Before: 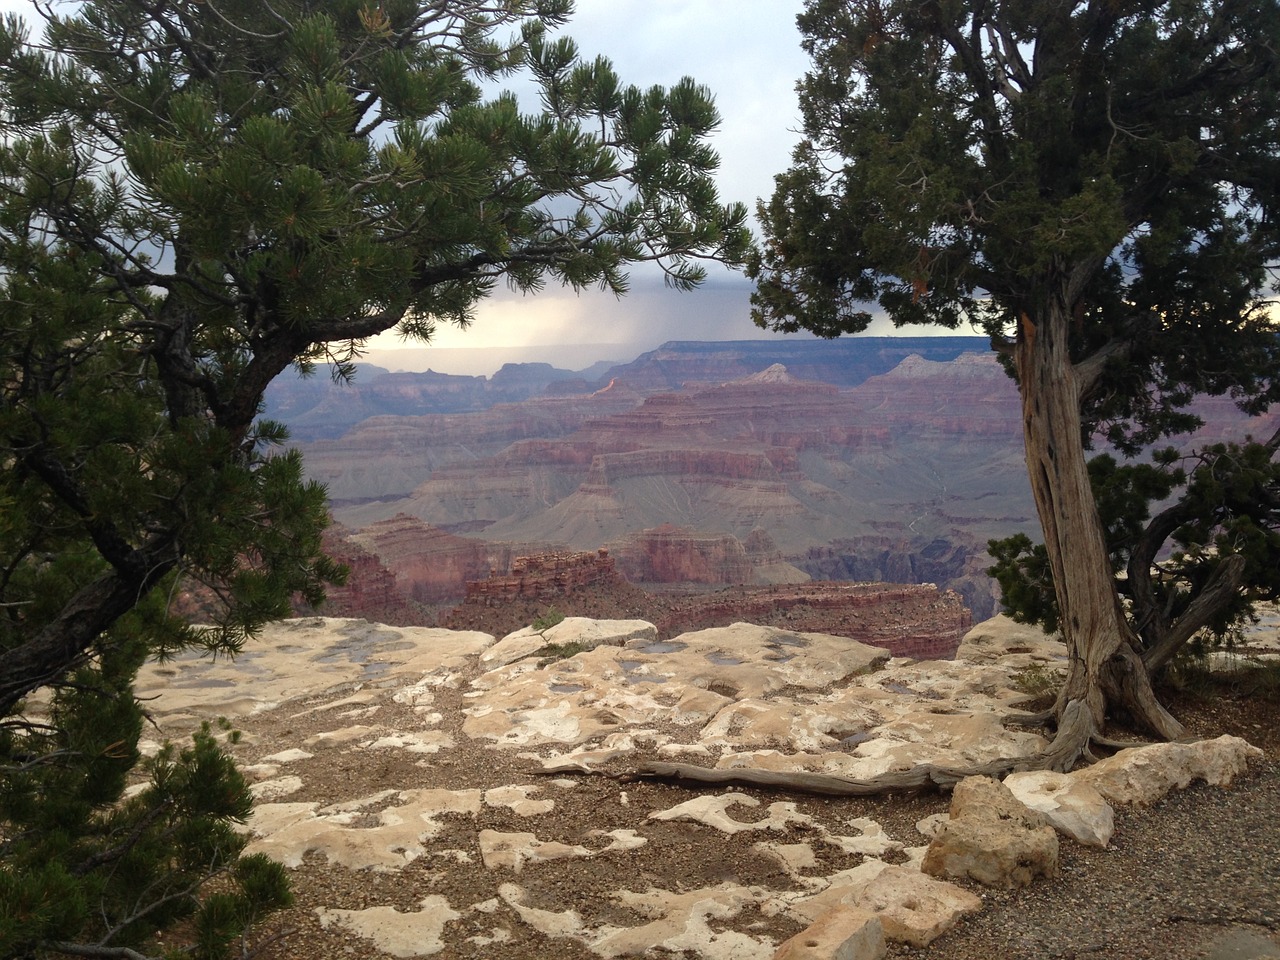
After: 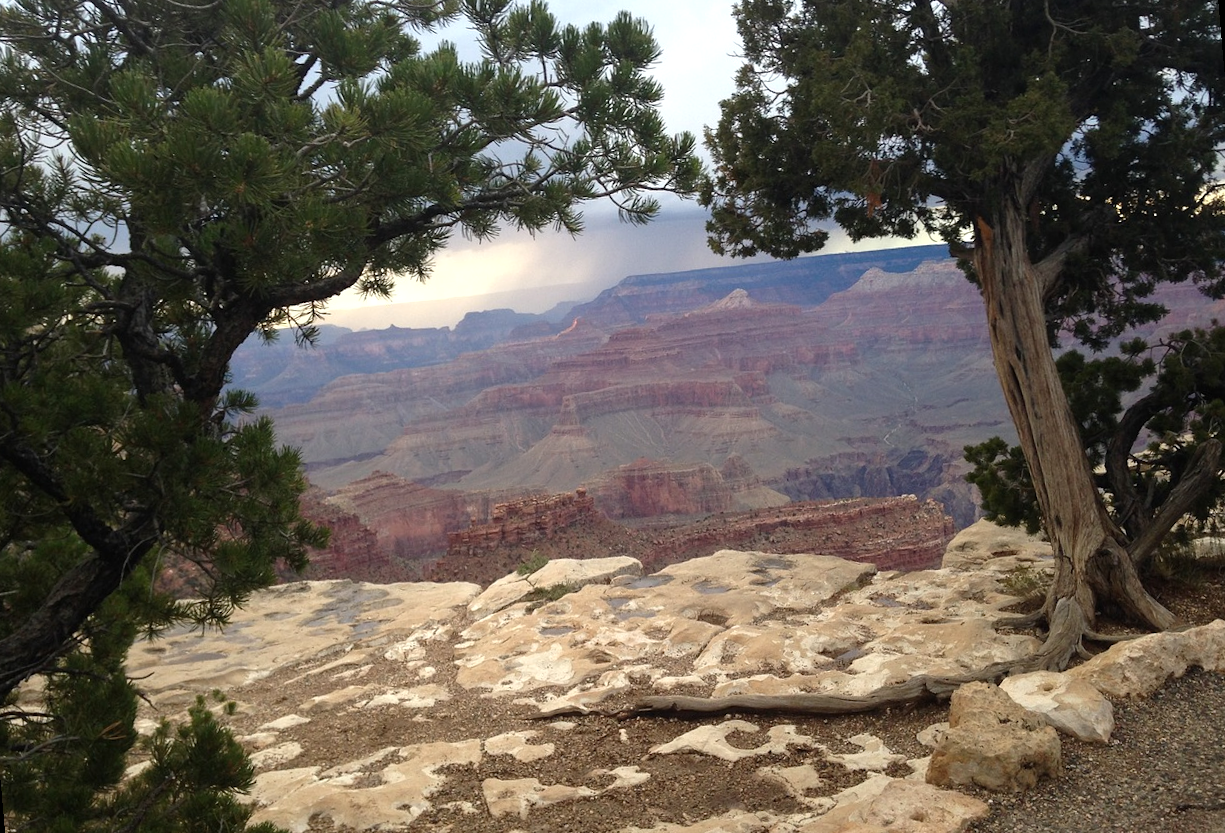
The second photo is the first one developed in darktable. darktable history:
levels: levels [0, 0.476, 0.951]
rotate and perspective: rotation -5°, crop left 0.05, crop right 0.952, crop top 0.11, crop bottom 0.89
